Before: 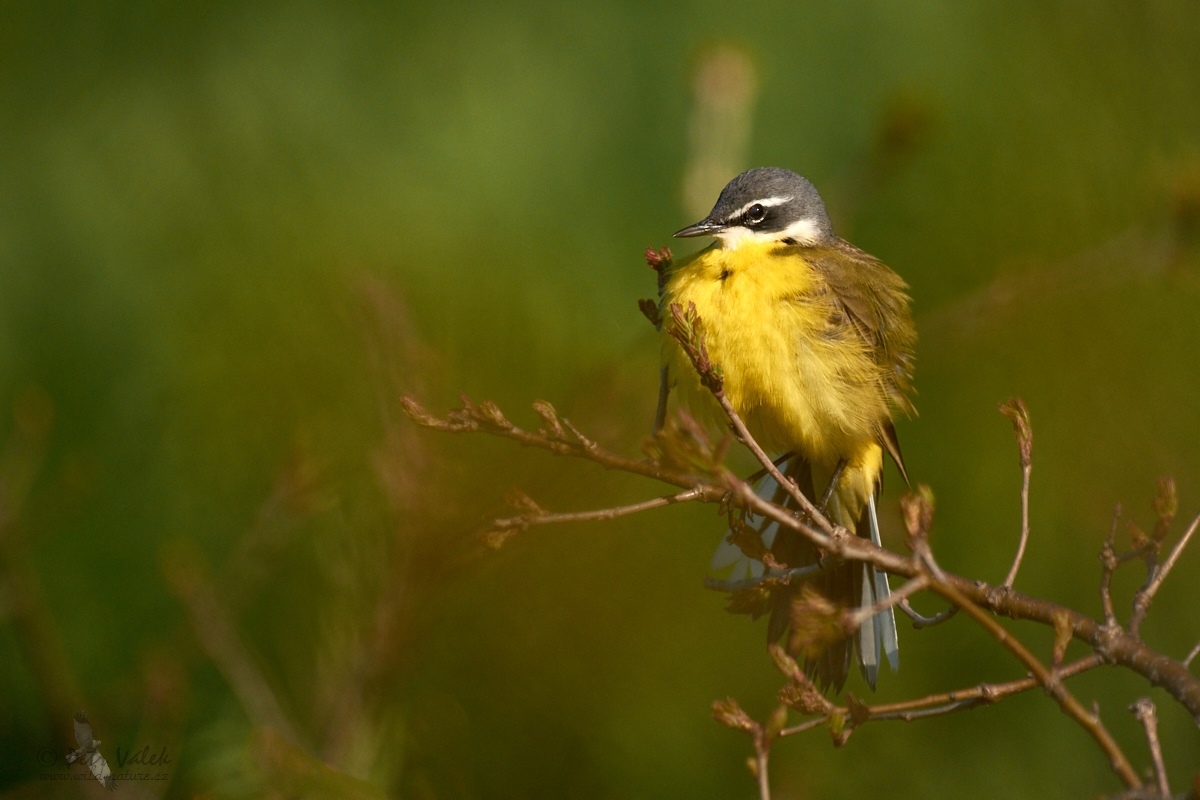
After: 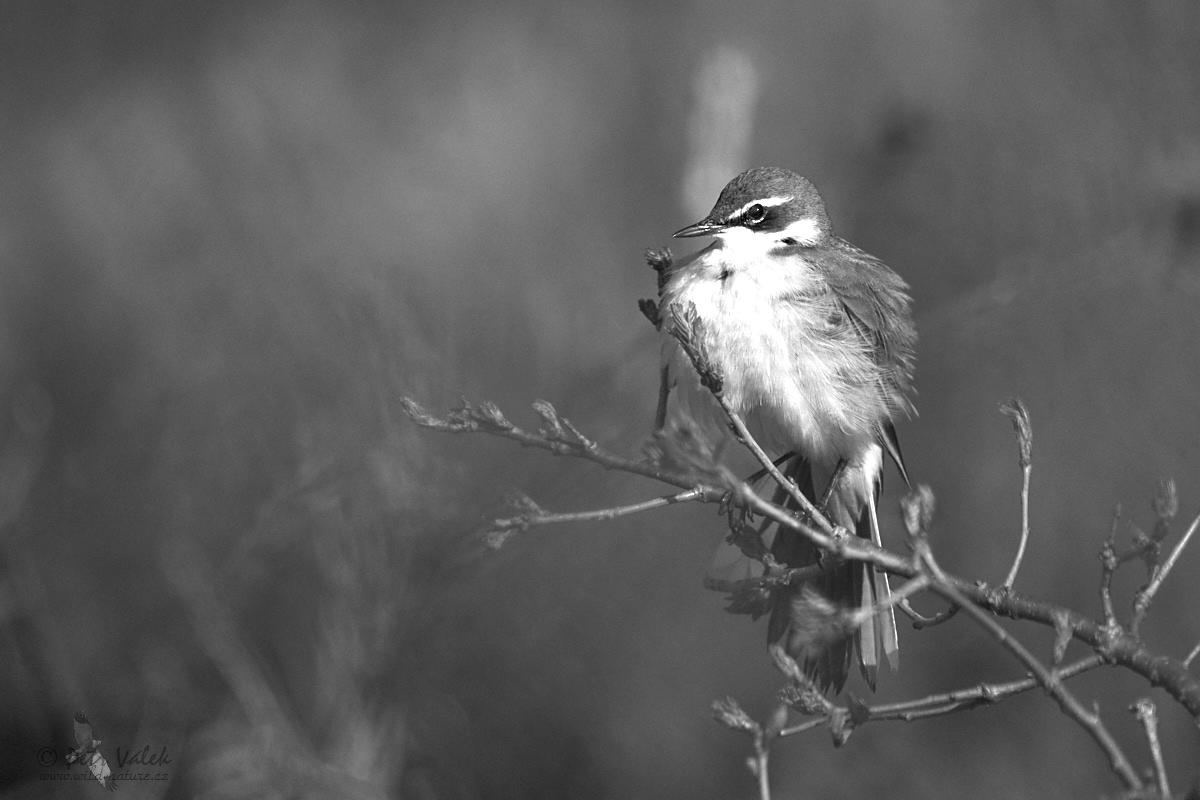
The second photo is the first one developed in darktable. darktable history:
sharpen: amount 0.205
contrast brightness saturation: saturation -0.998
exposure: black level correction 0.001, exposure 0.5 EV, compensate highlight preservation false
local contrast: highlights 102%, shadows 101%, detail 119%, midtone range 0.2
